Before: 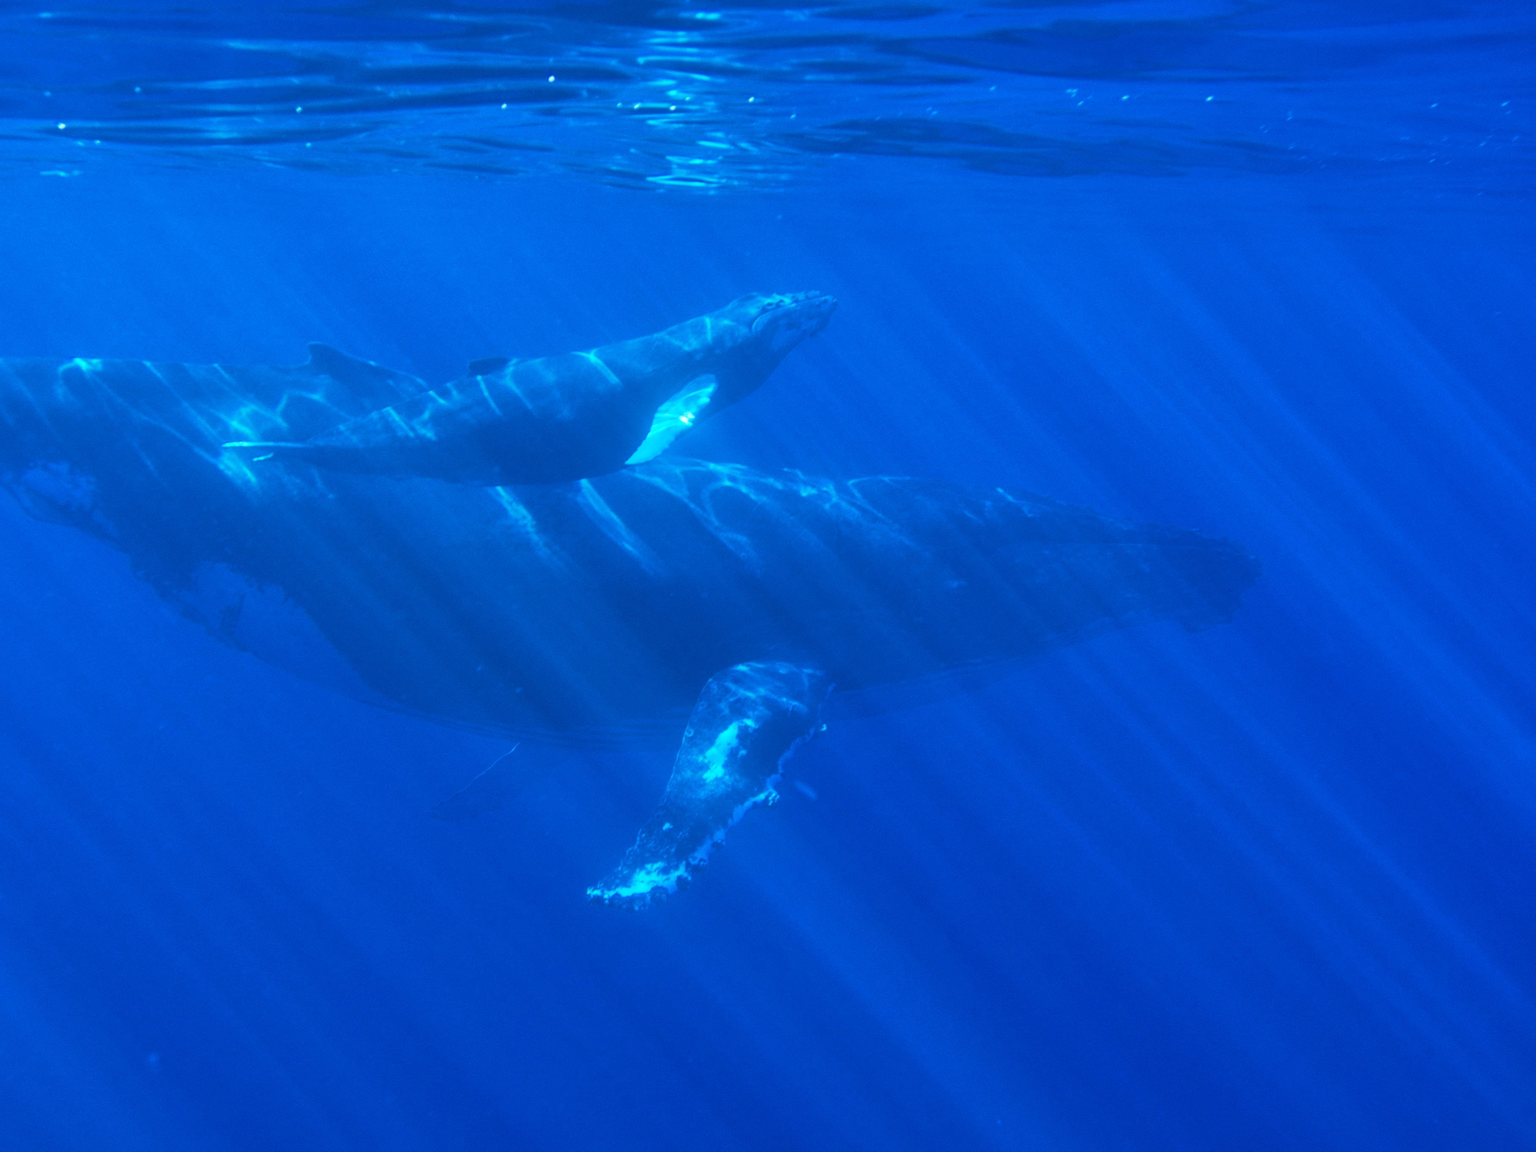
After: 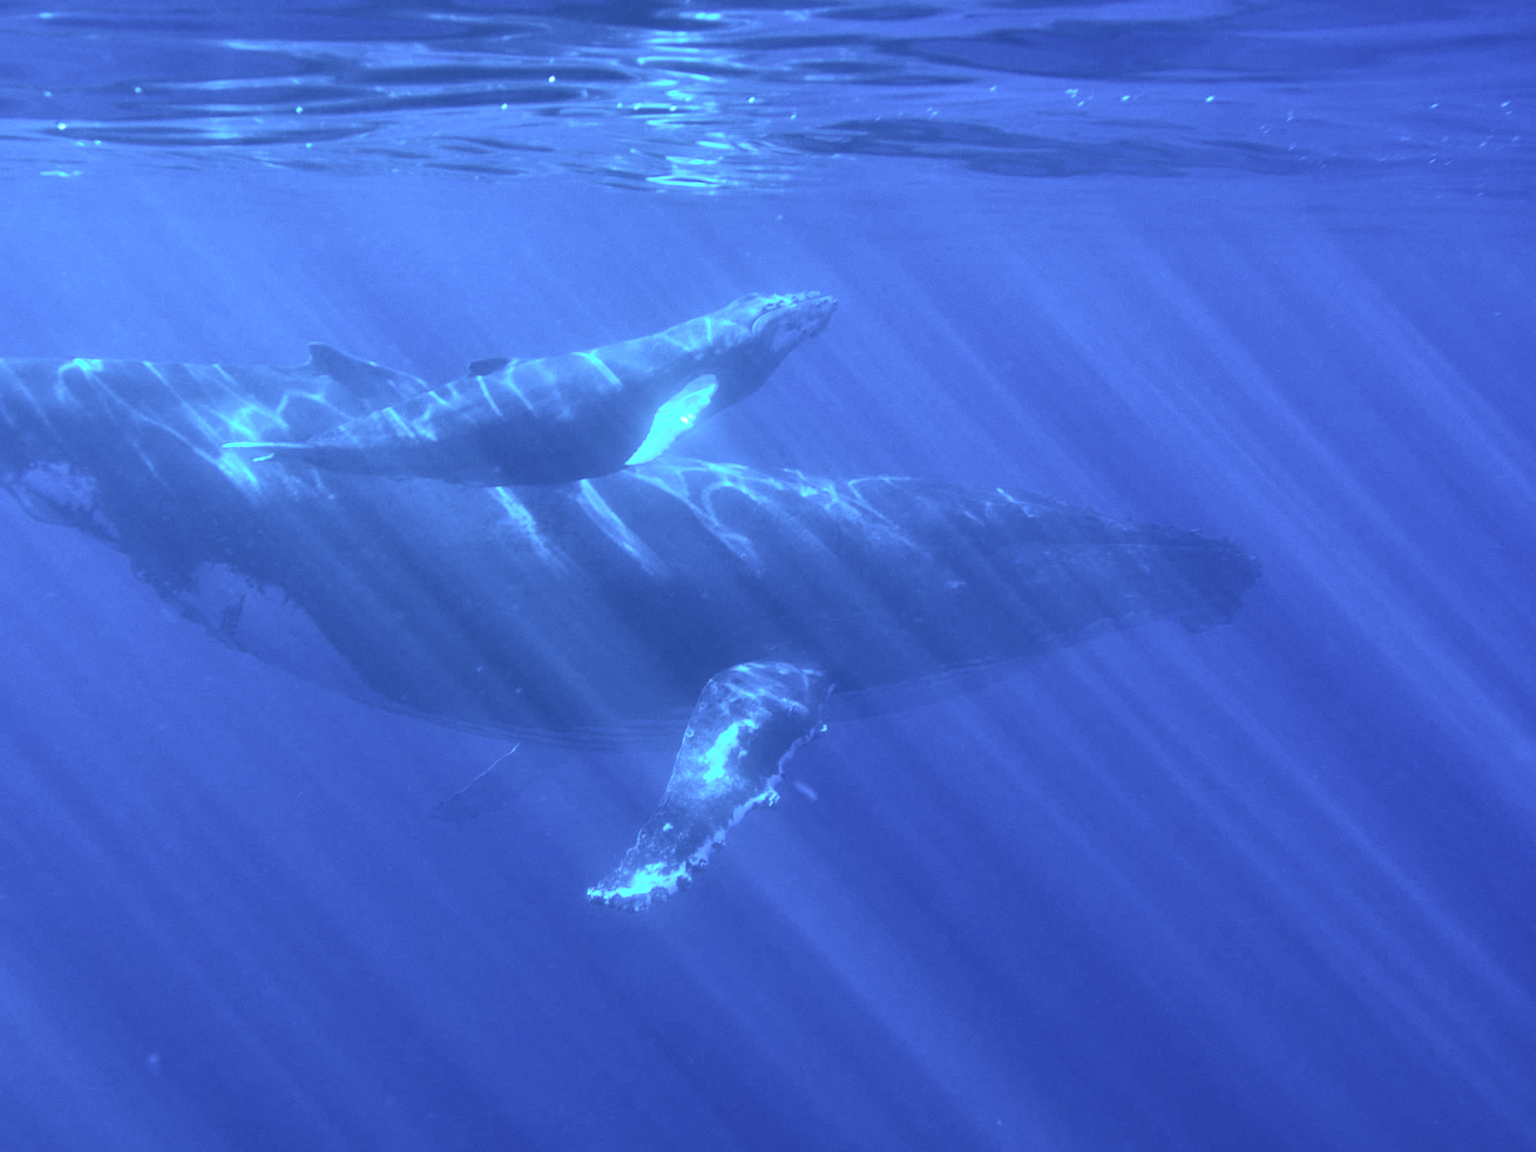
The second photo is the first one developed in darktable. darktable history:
exposure: exposure 0.355 EV, compensate highlight preservation false
color balance rgb: shadows lift › chroma 2%, shadows lift › hue 50.67°, linear chroma grading › shadows -6.471%, linear chroma grading › highlights -7.664%, linear chroma grading › global chroma -10.044%, linear chroma grading › mid-tones -8.372%, perceptual saturation grading › global saturation 0.052%, global vibrance 20%
contrast brightness saturation: contrast 0.235, brightness 0.094
